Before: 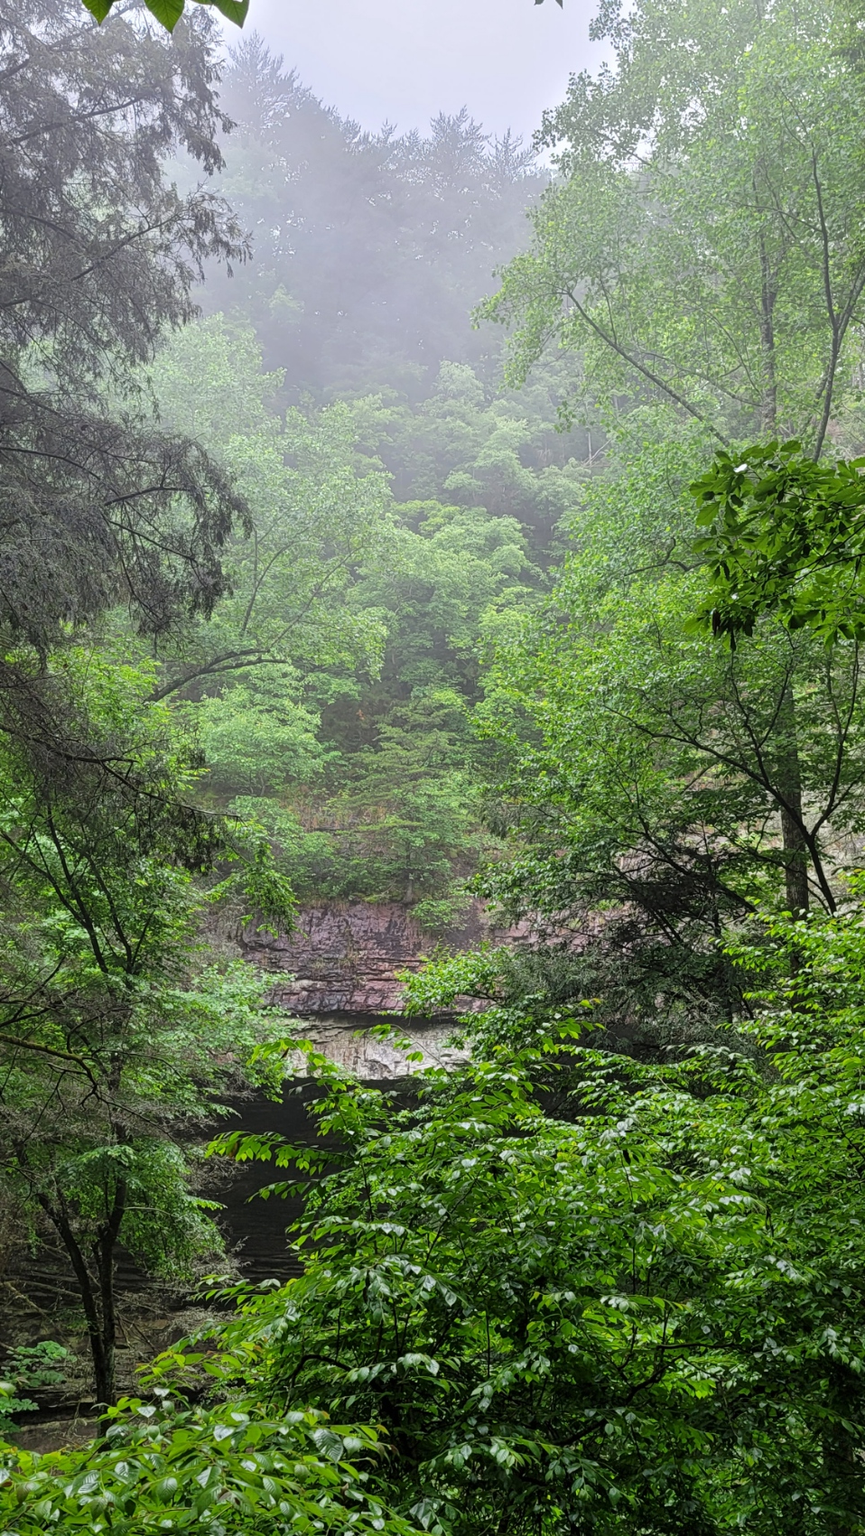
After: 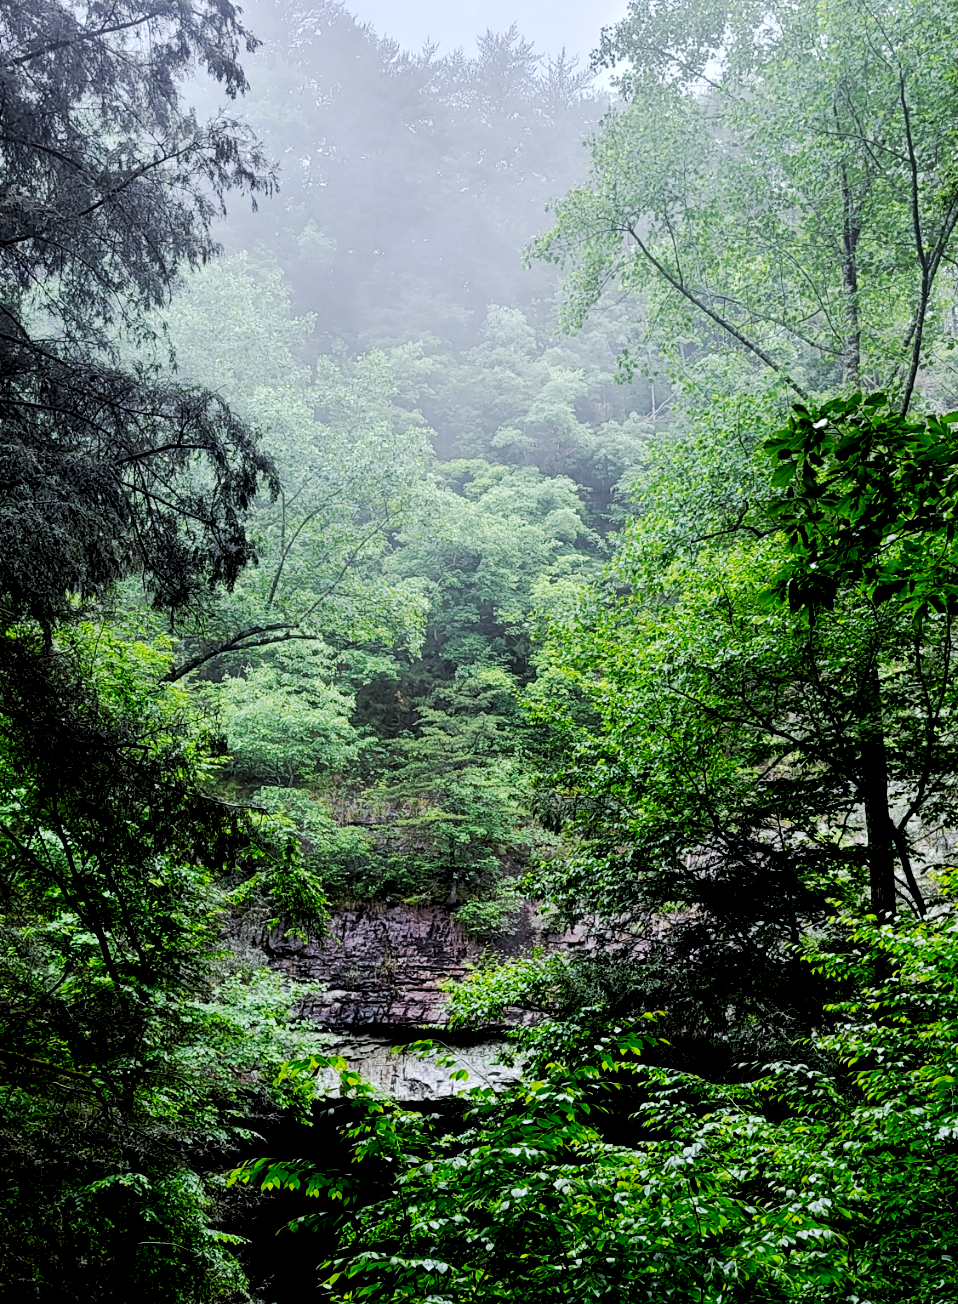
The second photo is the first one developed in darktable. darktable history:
levels: white 99.98%, levels [0.101, 0.578, 0.953]
color calibration: illuminant custom, x 0.368, y 0.373, temperature 4330.81 K
haze removal: strength -0.044, compatibility mode true, adaptive false
crop: top 5.6%, bottom 17.738%
tone curve: curves: ch0 [(0, 0) (0.037, 0.011) (0.135, 0.093) (0.266, 0.281) (0.461, 0.555) (0.581, 0.716) (0.675, 0.793) (0.767, 0.849) (0.91, 0.924) (1, 0.979)]; ch1 [(0, 0) (0.292, 0.278) (0.419, 0.423) (0.493, 0.492) (0.506, 0.5) (0.534, 0.529) (0.562, 0.562) (0.641, 0.663) (0.754, 0.76) (1, 1)]; ch2 [(0, 0) (0.294, 0.3) (0.361, 0.372) (0.429, 0.445) (0.478, 0.486) (0.502, 0.498) (0.518, 0.522) (0.531, 0.549) (0.561, 0.579) (0.64, 0.645) (0.7, 0.7) (0.861, 0.808) (1, 0.951)], preserve colors none
exposure: black level correction 0.055, exposure -0.038 EV, compensate highlight preservation false
